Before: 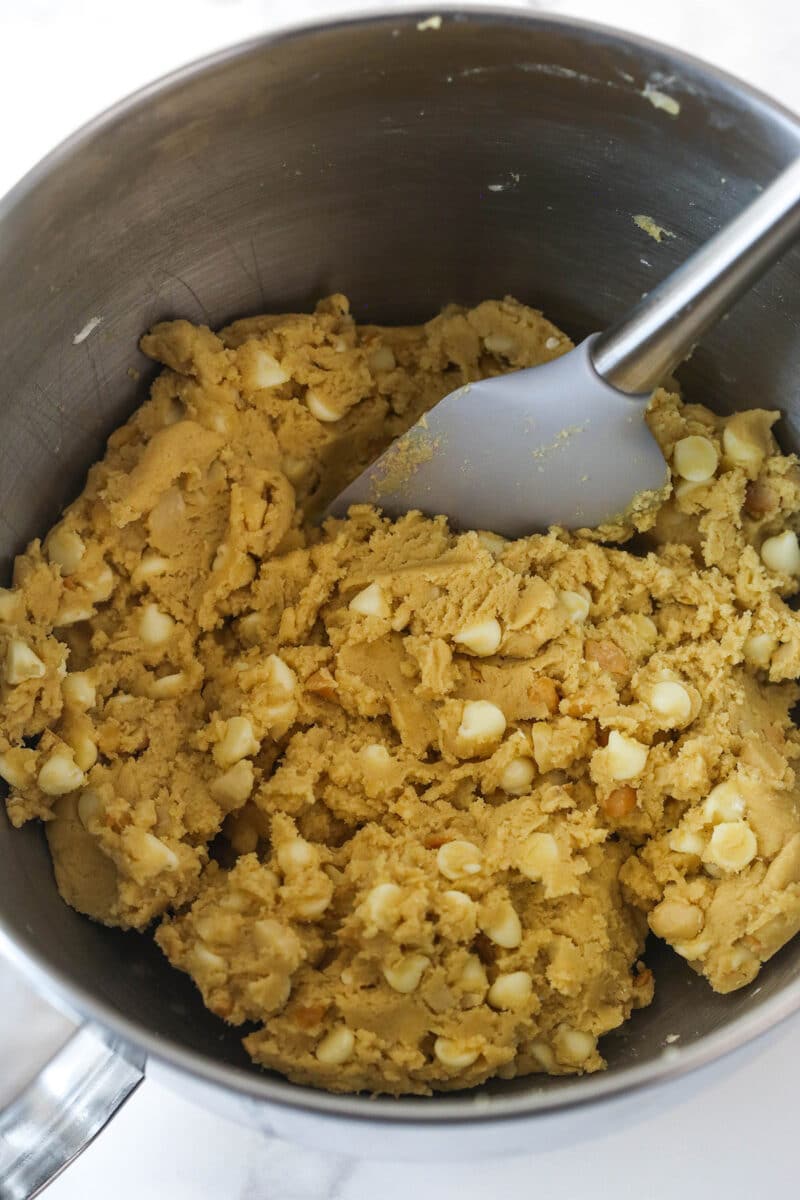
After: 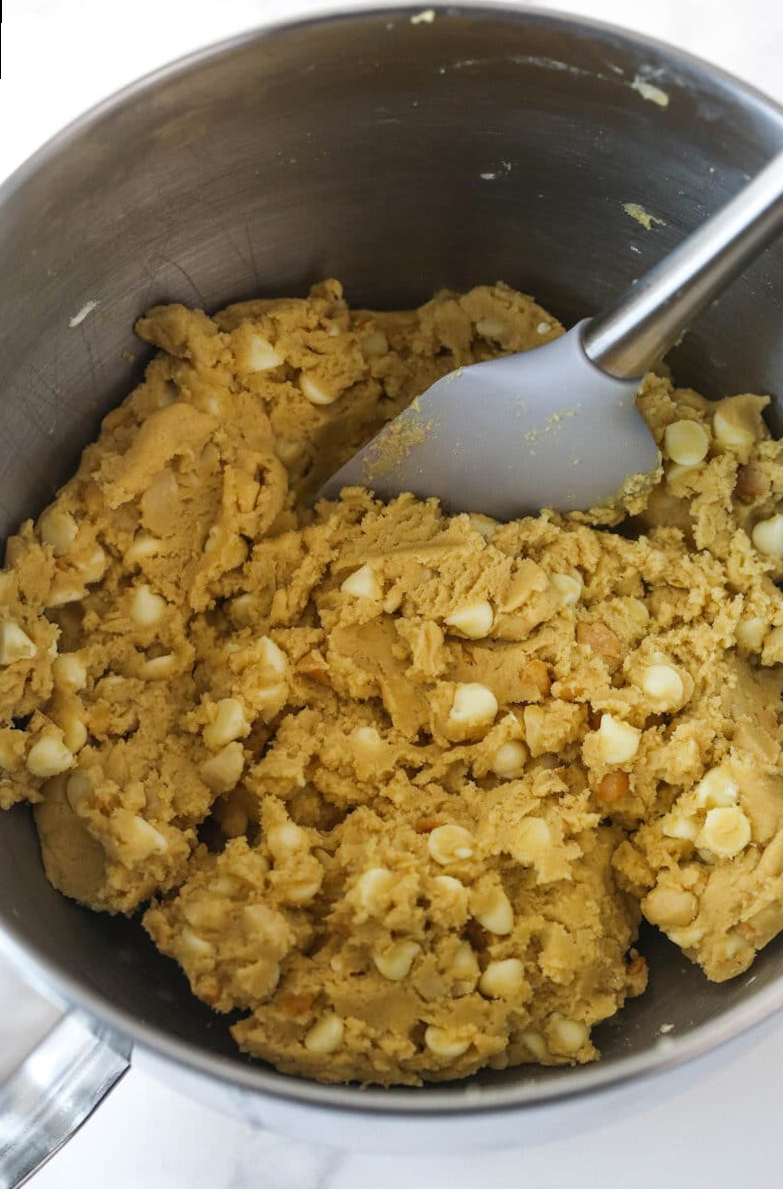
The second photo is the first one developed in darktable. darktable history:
rotate and perspective: rotation 0.226°, lens shift (vertical) -0.042, crop left 0.023, crop right 0.982, crop top 0.006, crop bottom 0.994
tone equalizer: on, module defaults
